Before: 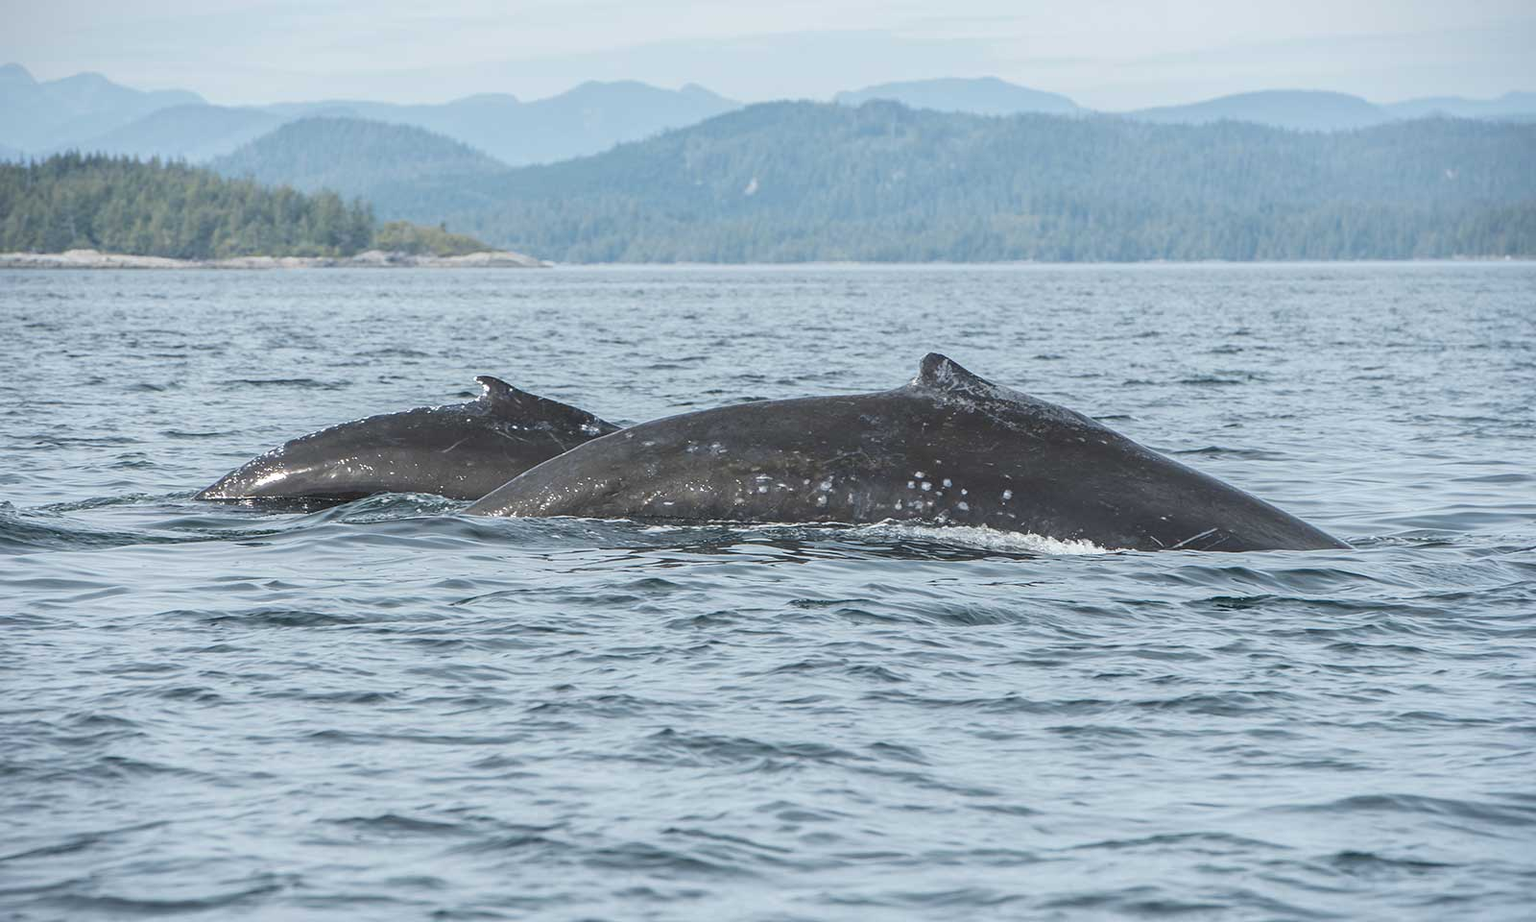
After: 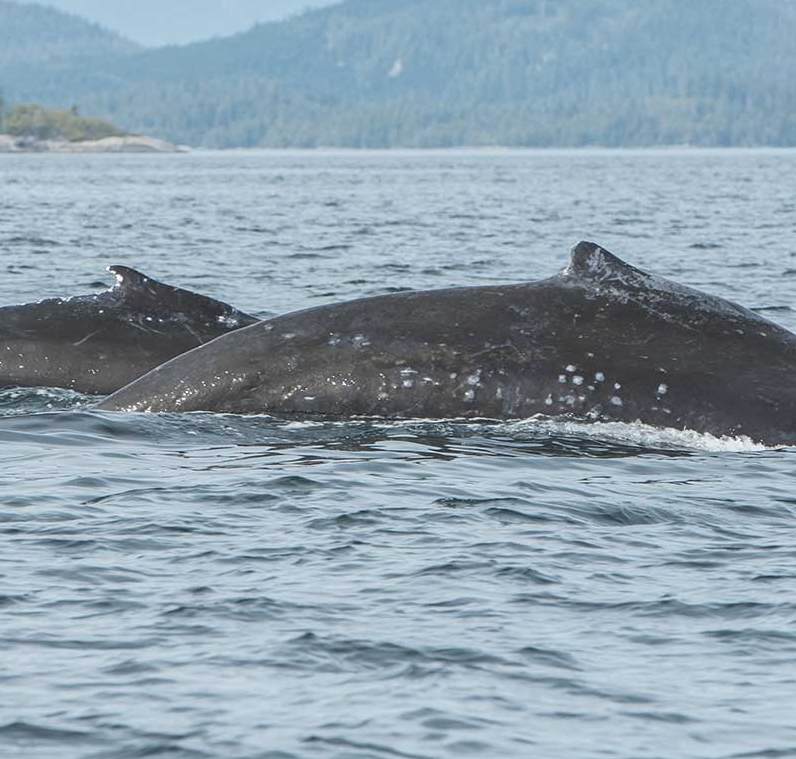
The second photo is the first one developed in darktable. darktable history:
crop and rotate: angle 0.011°, left 24.2%, top 13.142%, right 26.013%, bottom 7.75%
